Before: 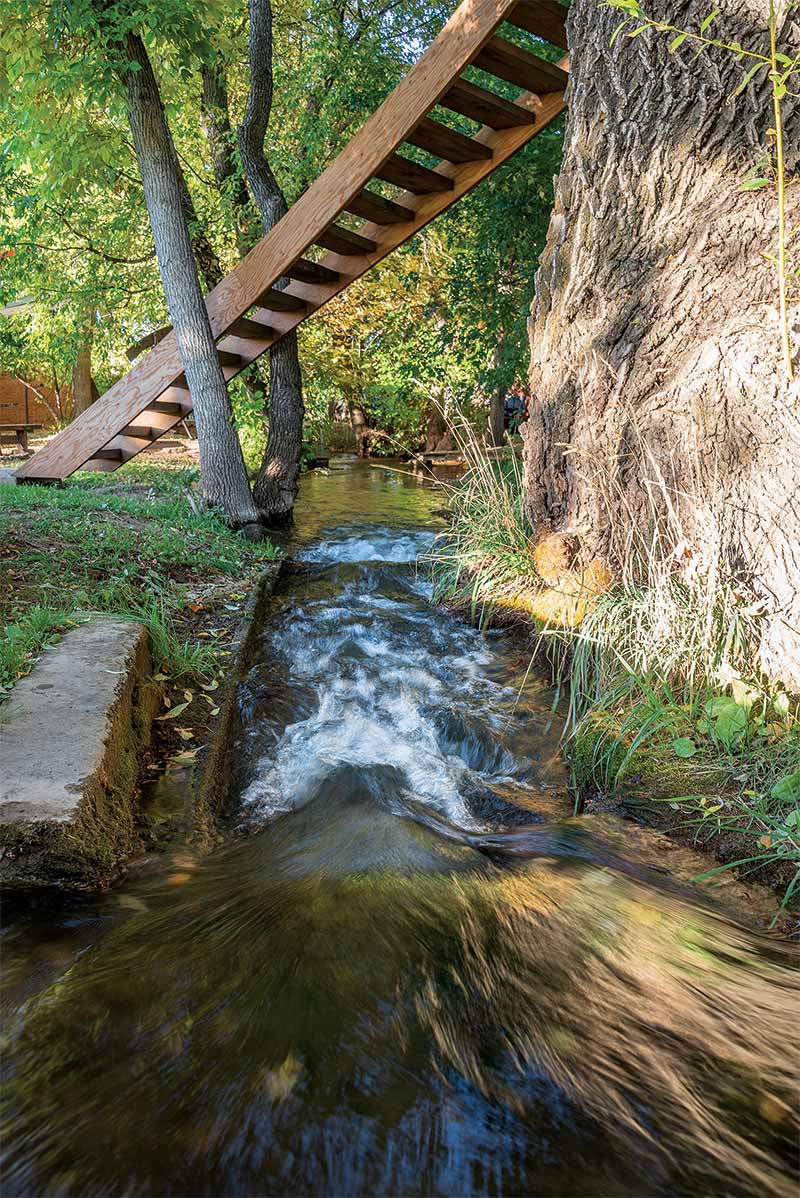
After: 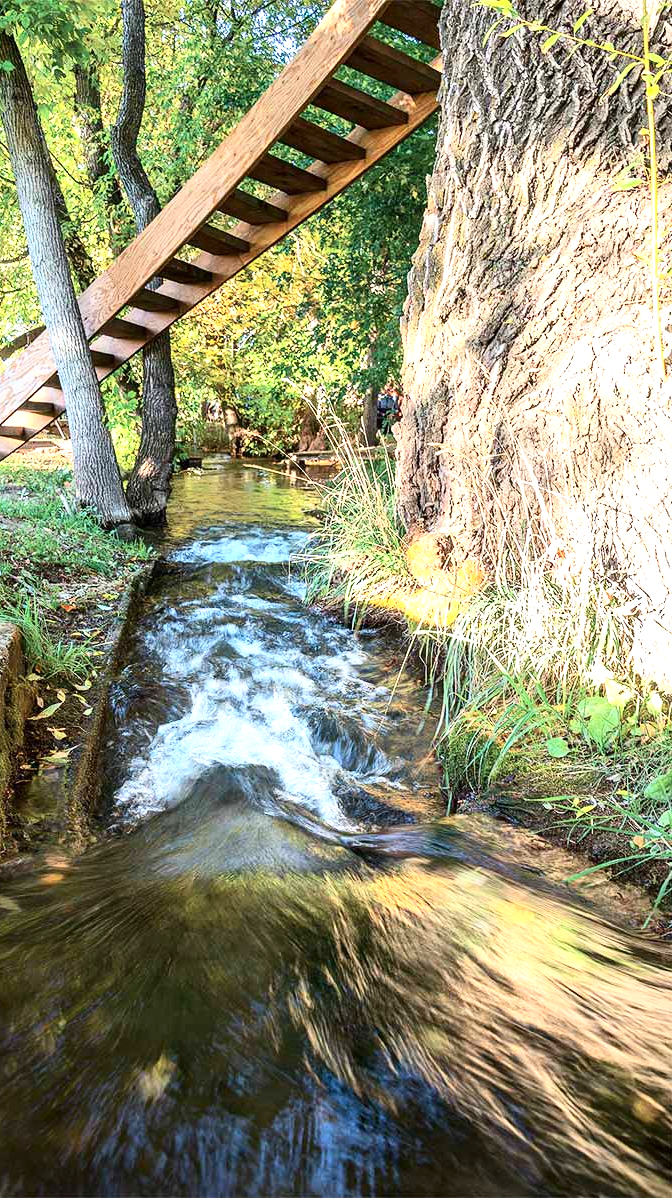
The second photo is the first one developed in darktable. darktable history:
exposure: black level correction 0, exposure 0.891 EV, compensate highlight preservation false
contrast brightness saturation: contrast 0.239, brightness 0.093
crop: left 15.981%
